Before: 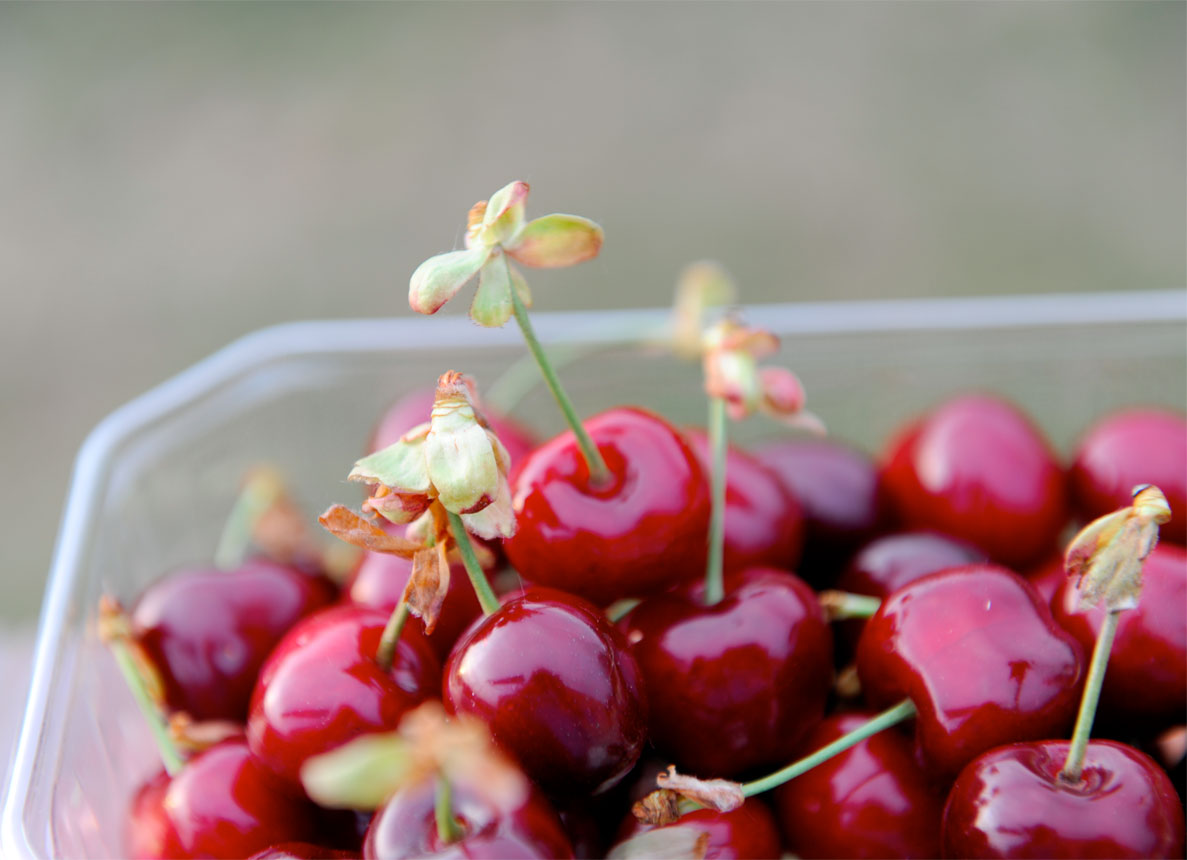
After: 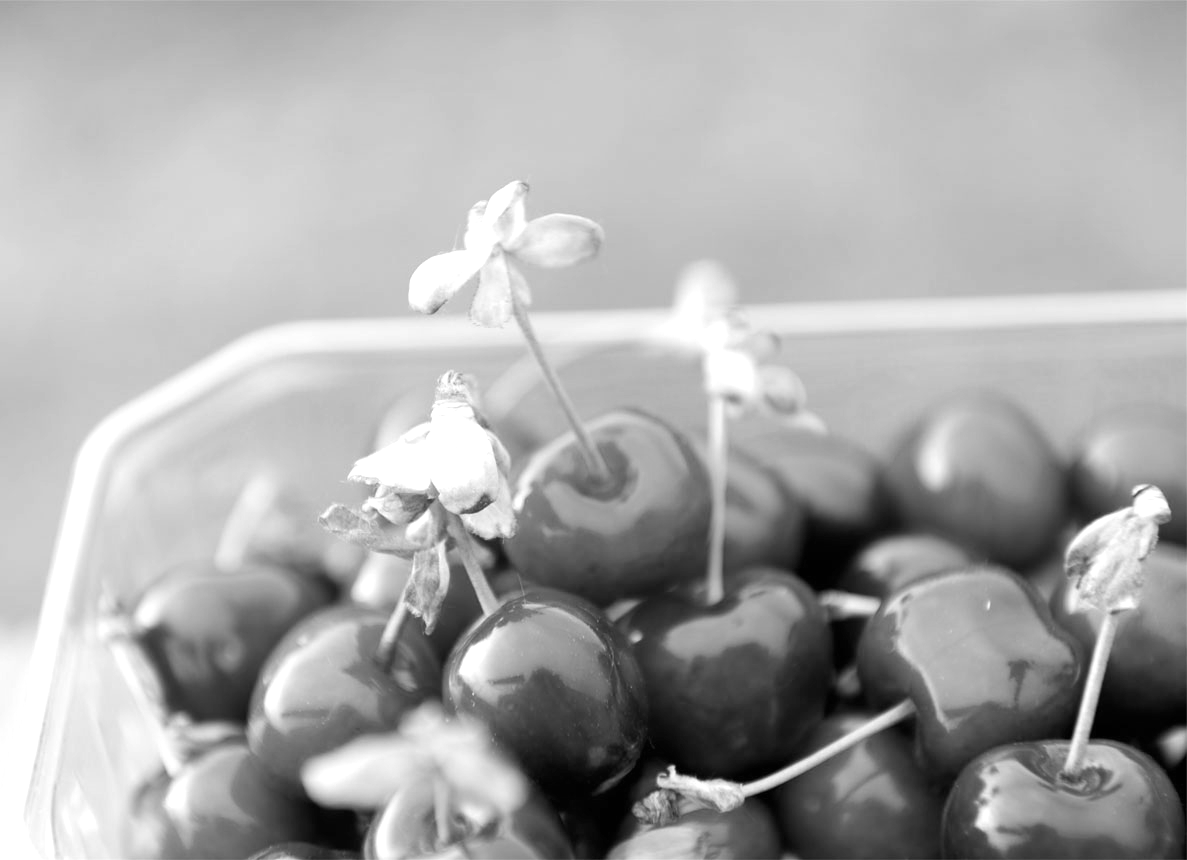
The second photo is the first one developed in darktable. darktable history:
monochrome: on, module defaults
exposure: black level correction 0, exposure 0.7 EV, compensate exposure bias true, compensate highlight preservation false
